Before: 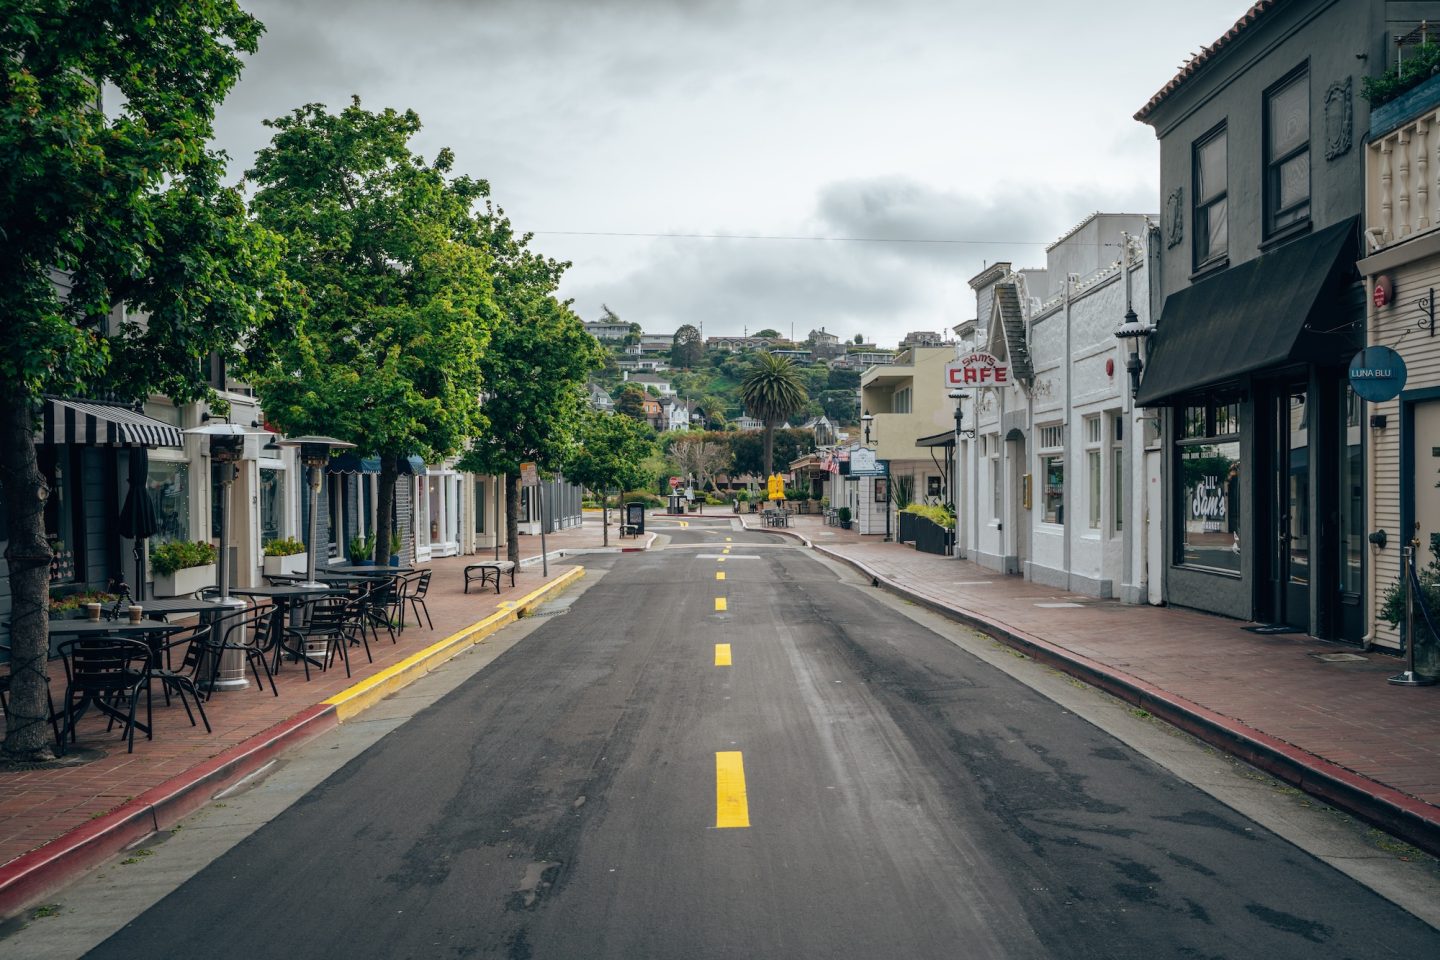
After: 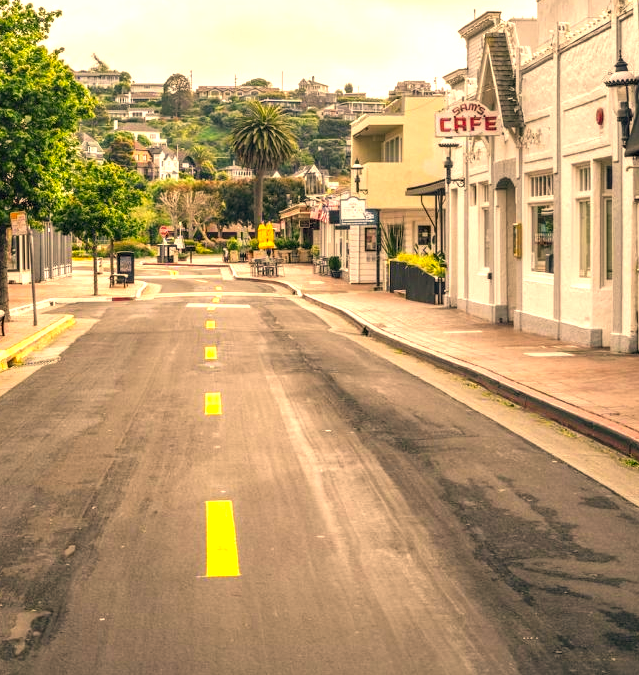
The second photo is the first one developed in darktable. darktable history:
local contrast: on, module defaults
exposure: black level correction 0.001, exposure 1.05 EV, compensate exposure bias true, compensate highlight preservation false
color correction: highlights a* 17.94, highlights b* 35.39, shadows a* 1.48, shadows b* 6.42, saturation 1.01
crop: left 35.432%, top 26.233%, right 20.145%, bottom 3.432%
